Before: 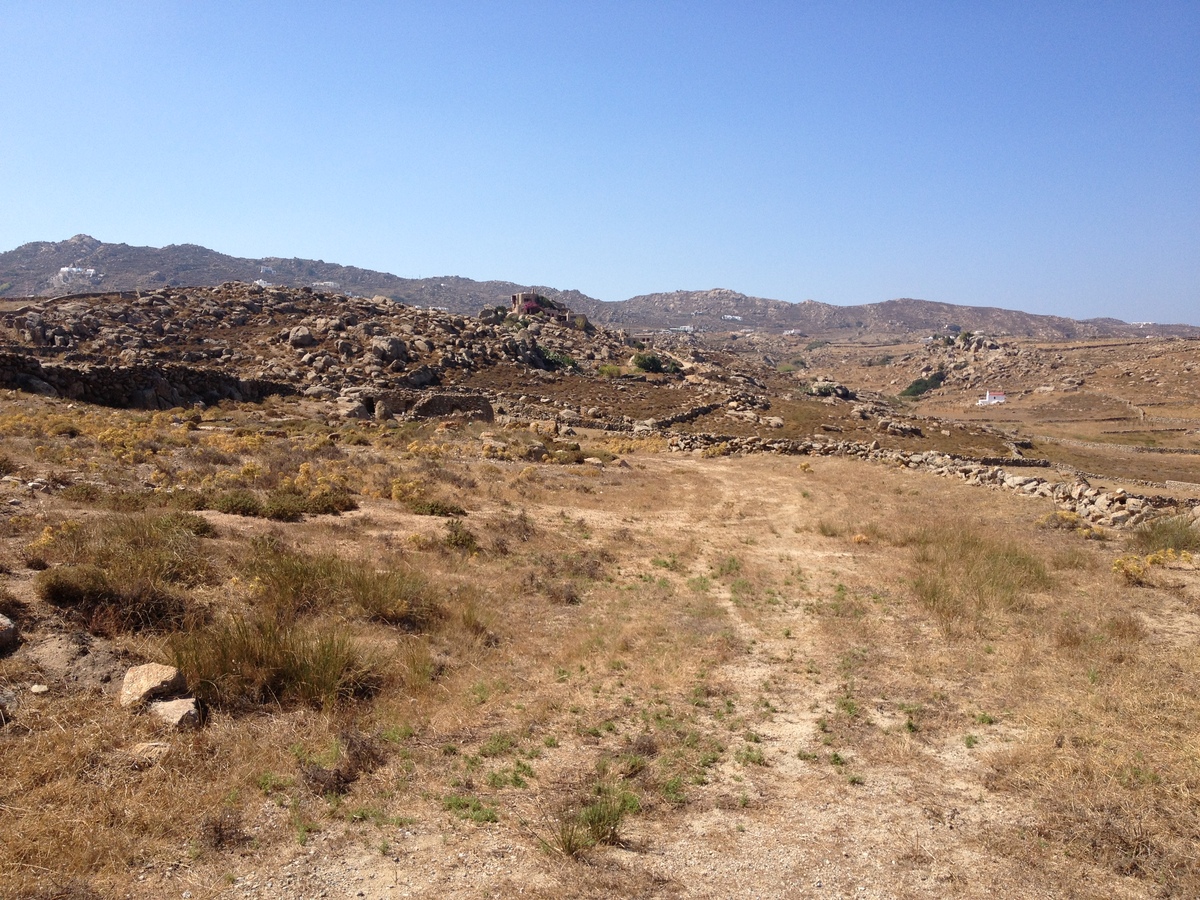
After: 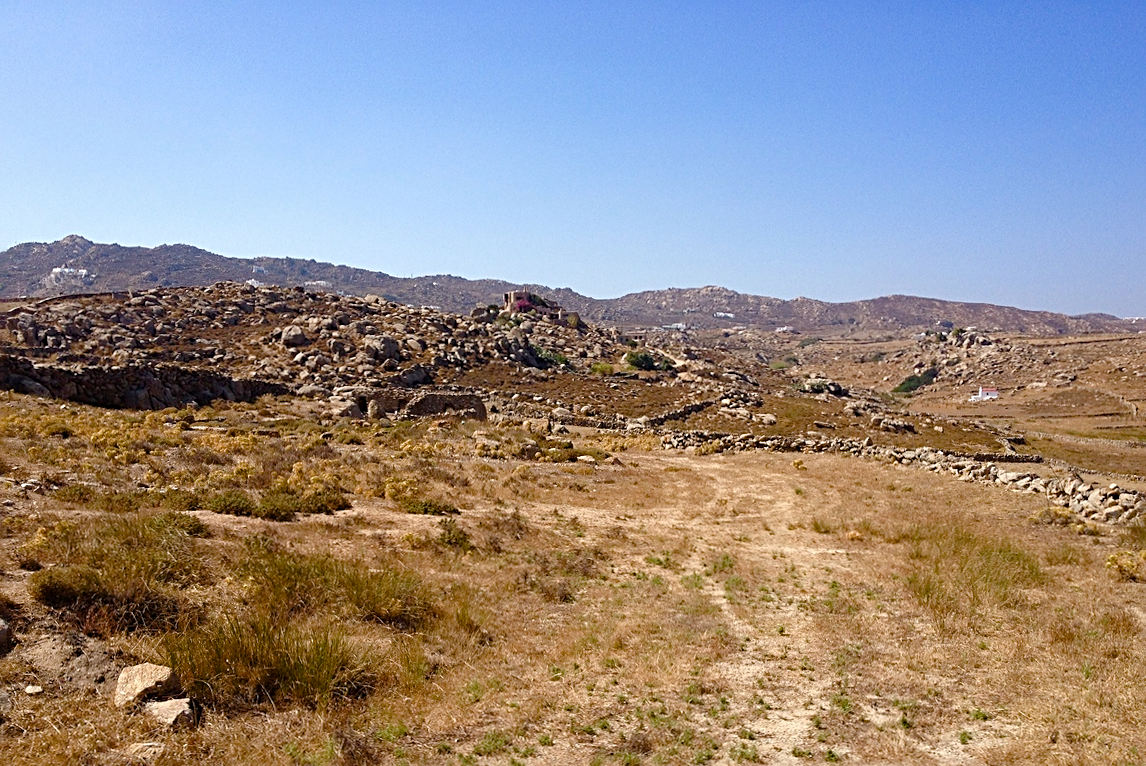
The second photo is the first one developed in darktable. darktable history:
color balance rgb: linear chroma grading › global chroma 15.444%, perceptual saturation grading › global saturation 20%, perceptual saturation grading › highlights -48.986%, perceptual saturation grading › shadows 24.155%, global vibrance 20%
sharpen: radius 2.762
haze removal: adaptive false
contrast brightness saturation: contrast 0.006, saturation -0.05
crop and rotate: angle 0.288°, left 0.26%, right 3.519%, bottom 14.266%
